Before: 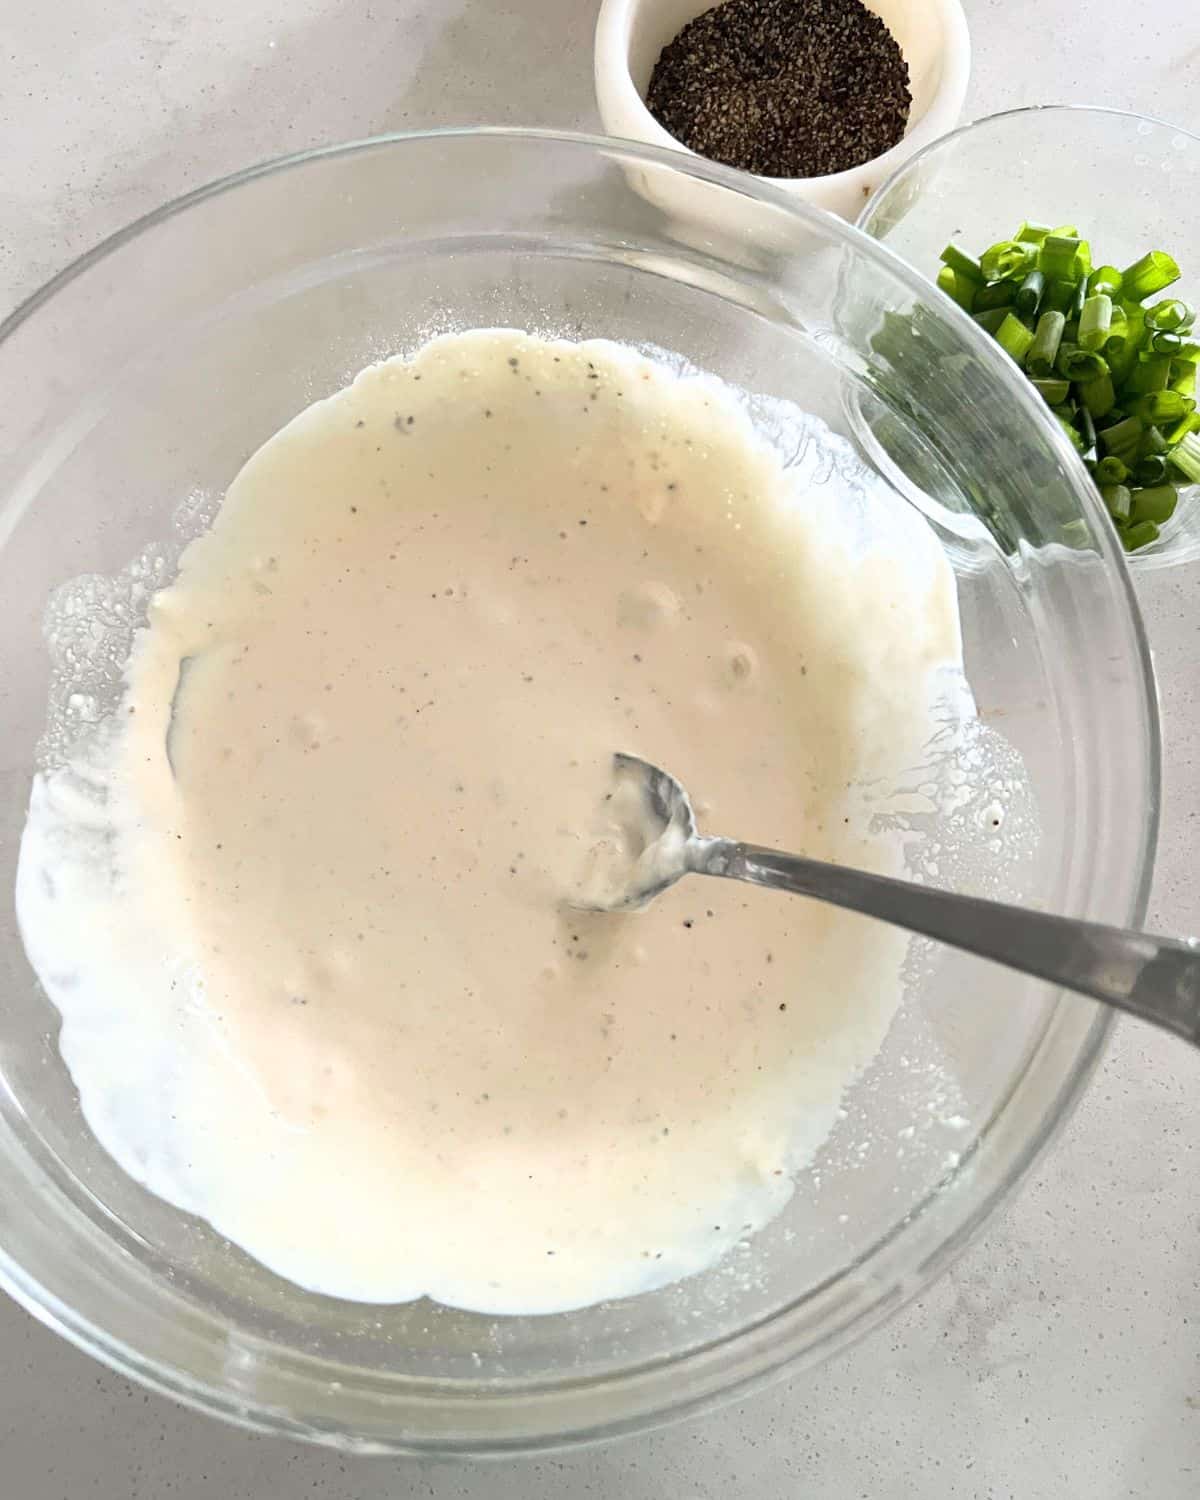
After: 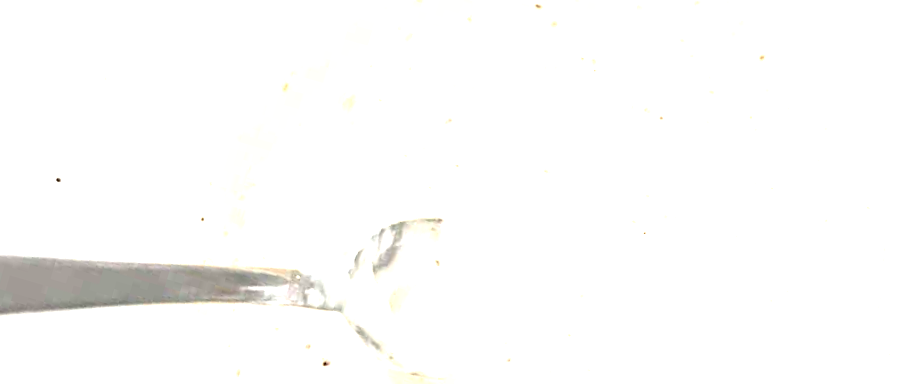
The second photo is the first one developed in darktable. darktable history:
crop and rotate: angle 16.12°, top 30.835%, bottom 35.653%
exposure: black level correction 0, exposure 1.9 EV, compensate highlight preservation false
